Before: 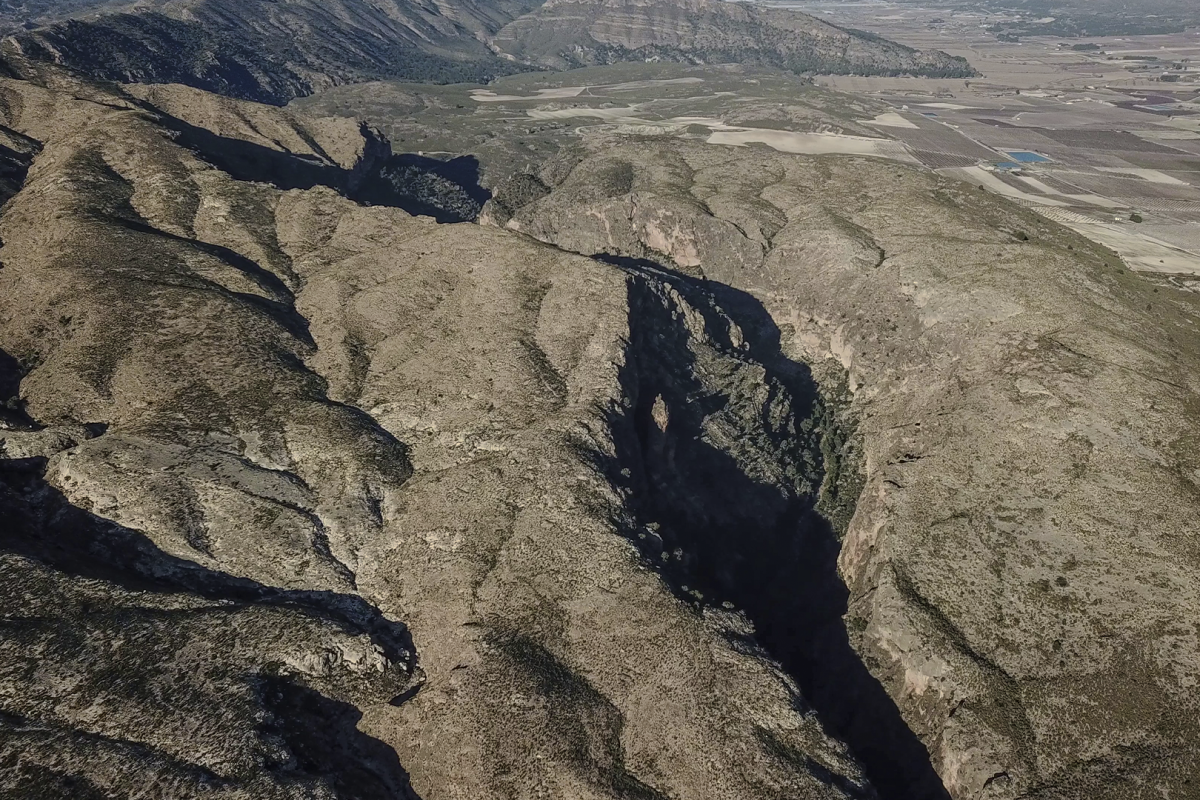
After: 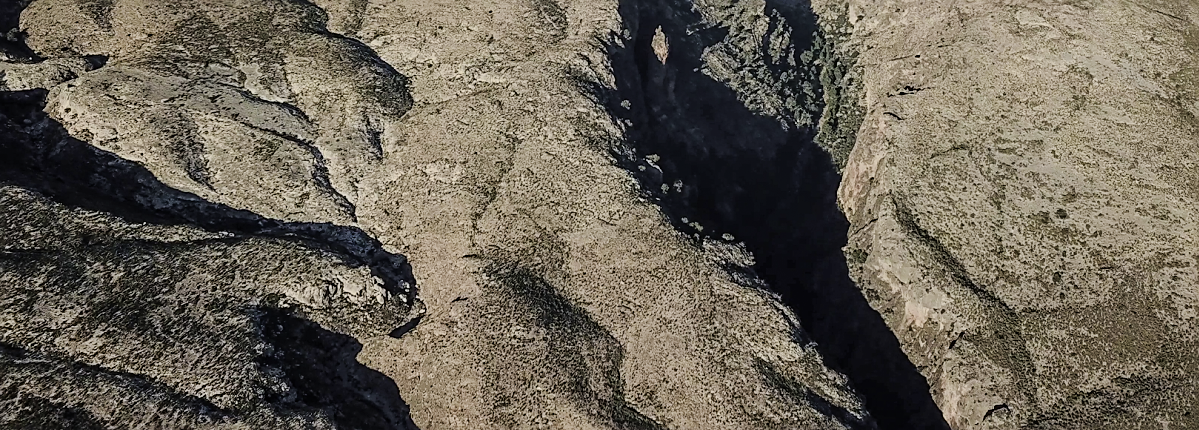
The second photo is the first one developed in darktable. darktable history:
filmic rgb: black relative exposure -7.65 EV, white relative exposure 4.56 EV, hardness 3.61
sharpen: on, module defaults
exposure: exposure 0.669 EV, compensate highlight preservation false
crop and rotate: top 46.237%
